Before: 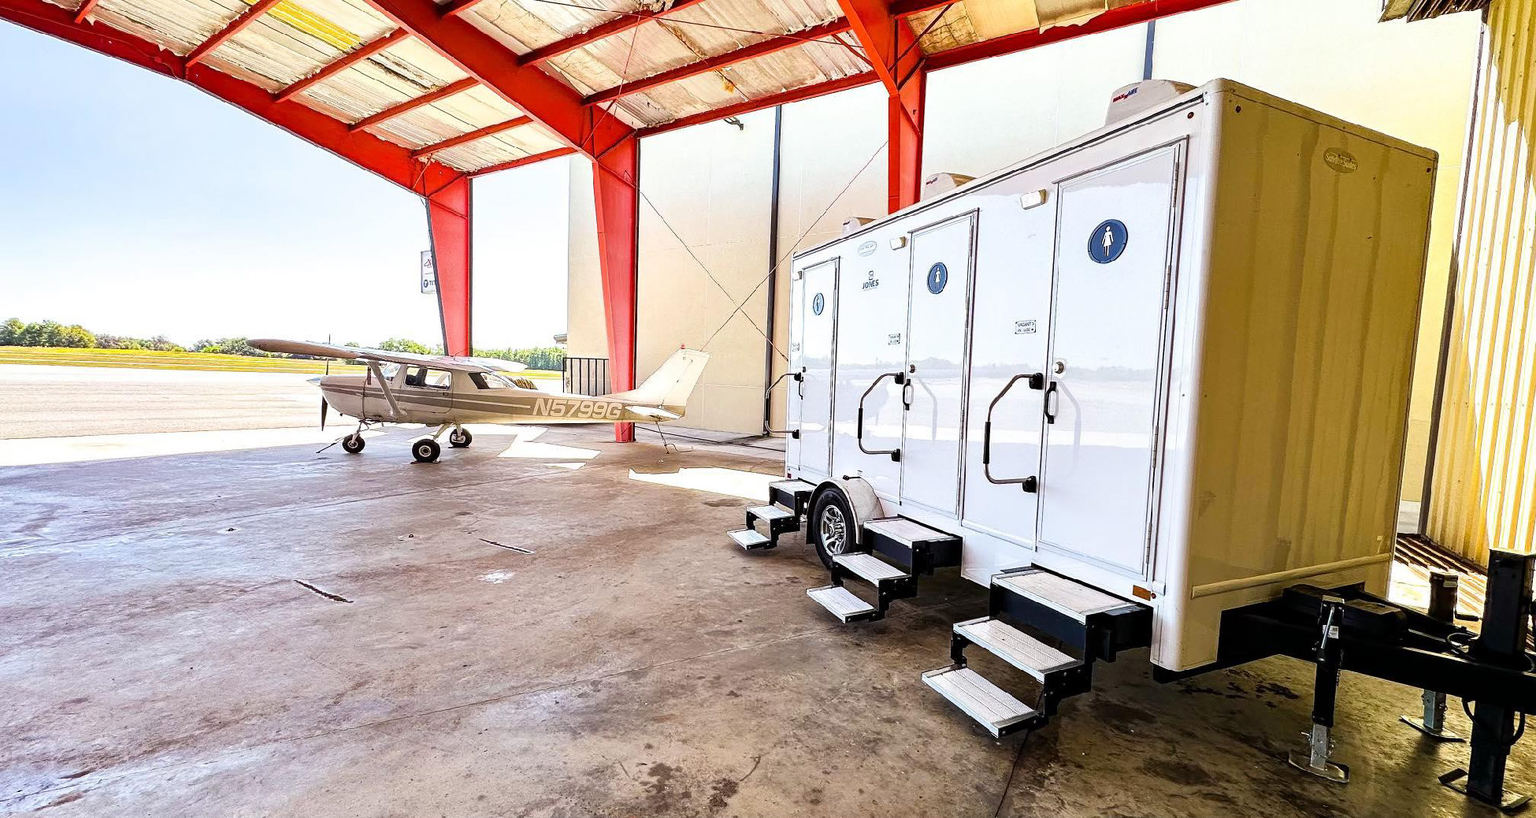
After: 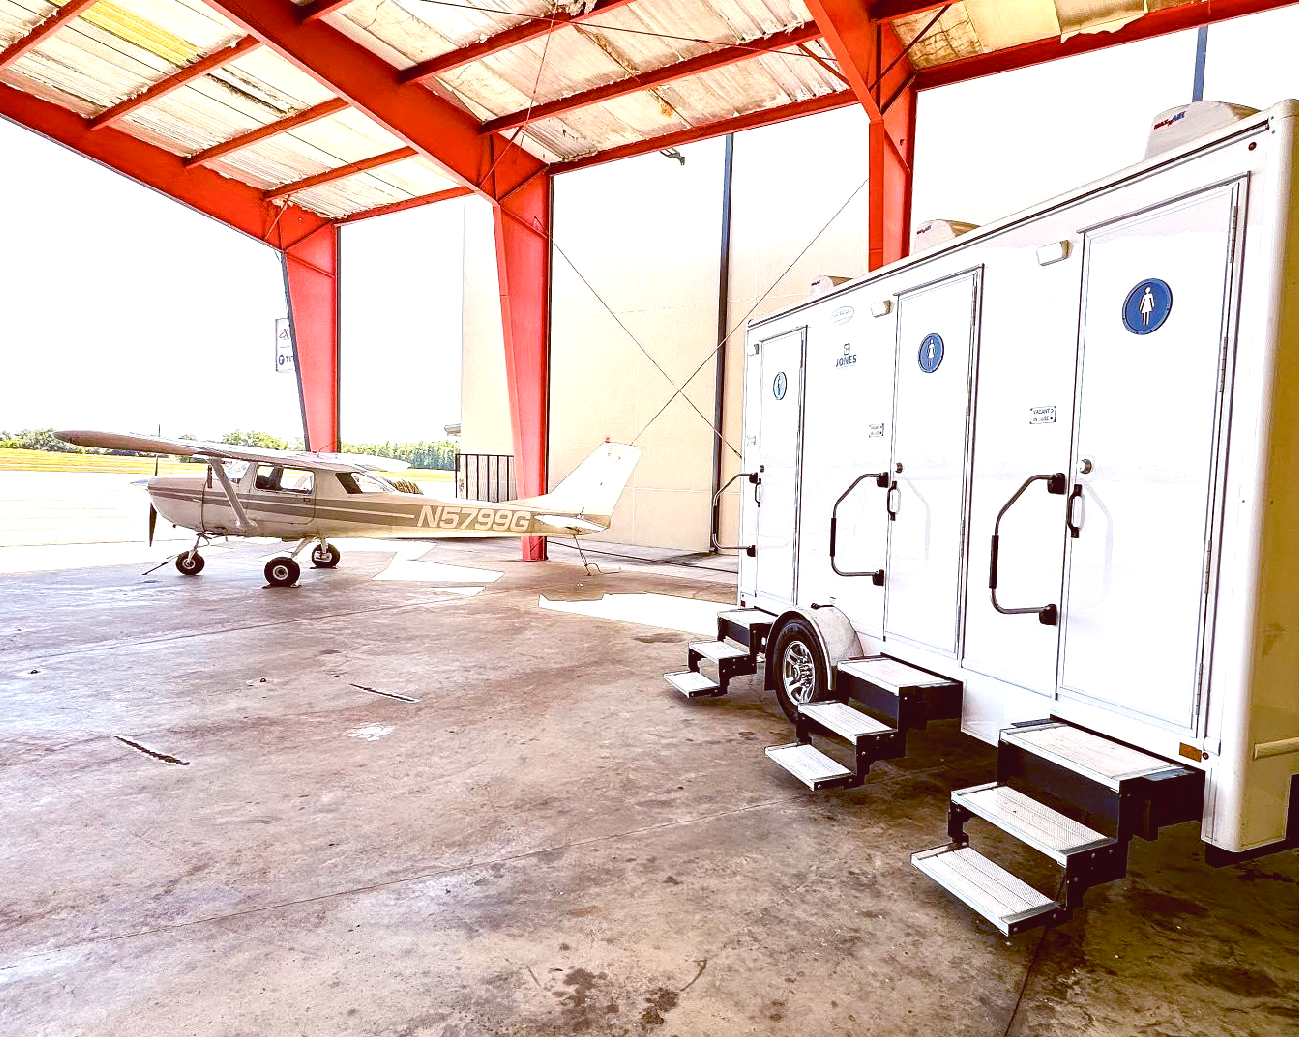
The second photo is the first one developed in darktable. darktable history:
color balance: lift [1, 1.015, 1.004, 0.985], gamma [1, 0.958, 0.971, 1.042], gain [1, 0.956, 0.977, 1.044]
exposure: exposure 0.375 EV, compensate highlight preservation false
color balance rgb: shadows lift › chroma 2%, shadows lift › hue 250°, power › hue 326.4°, highlights gain › chroma 2%, highlights gain › hue 64.8°, global offset › luminance 0.5%, global offset › hue 58.8°, perceptual saturation grading › highlights -25%, perceptual saturation grading › shadows 30%, global vibrance 15%
crop and rotate: left 13.342%, right 19.991%
